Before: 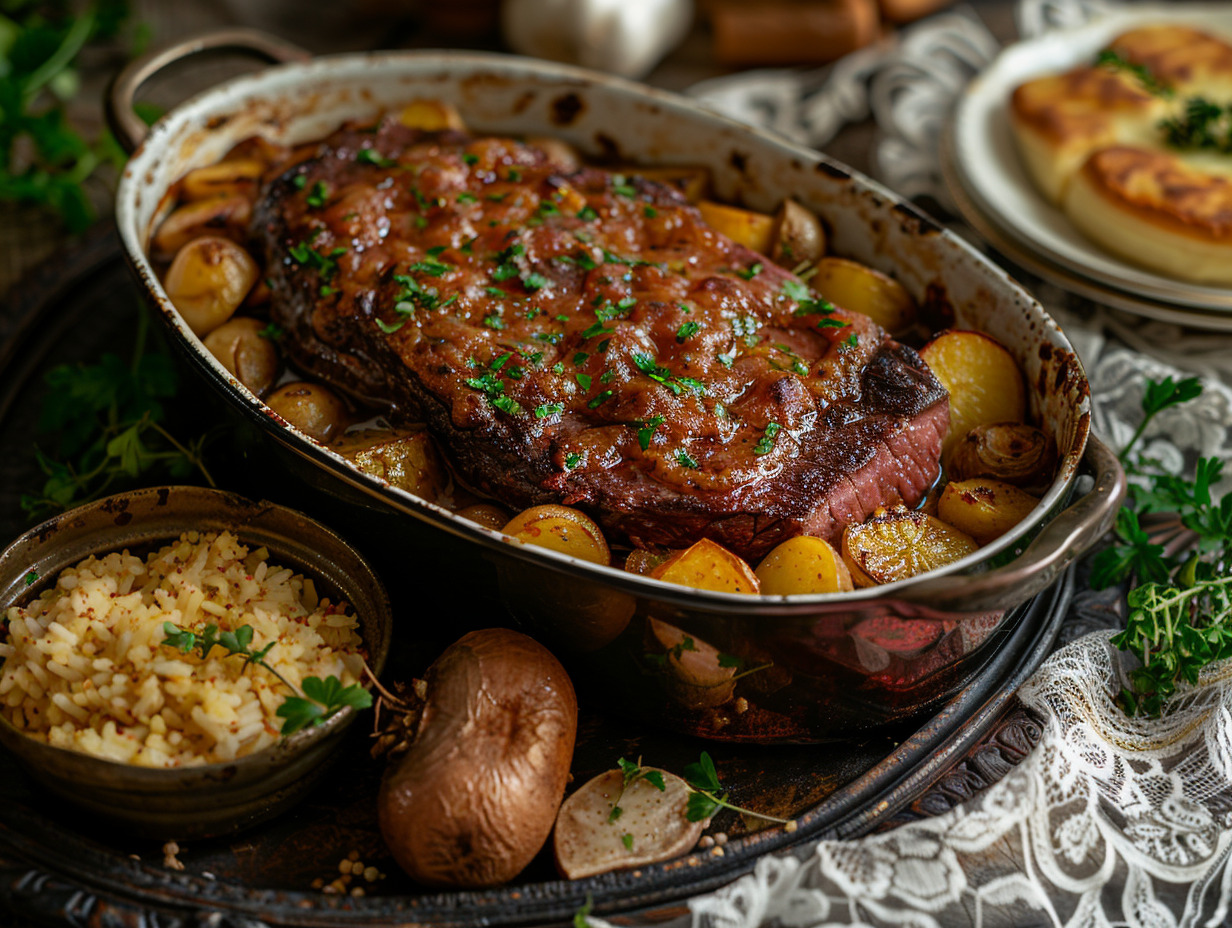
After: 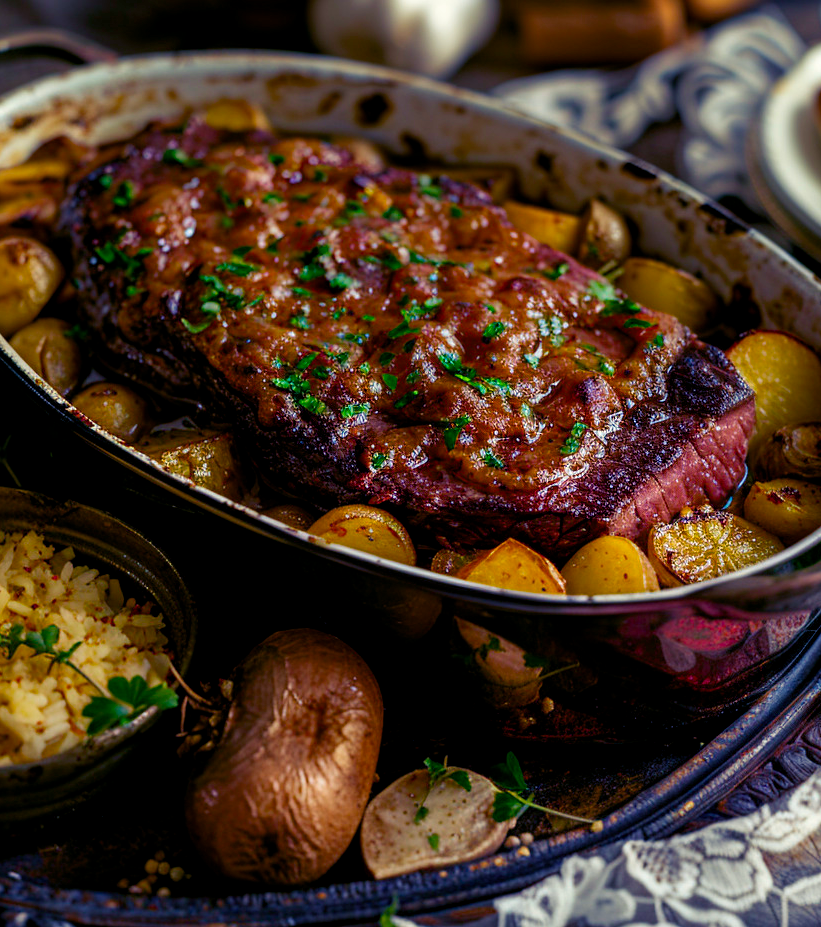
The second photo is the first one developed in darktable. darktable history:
color balance rgb: shadows lift › luminance -28.76%, shadows lift › chroma 15%, shadows lift › hue 270°, power › chroma 1%, power › hue 255°, highlights gain › luminance 7.14%, highlights gain › chroma 2%, highlights gain › hue 90°, global offset › luminance -0.29%, global offset › hue 260°, perceptual saturation grading › global saturation 20%, perceptual saturation grading › highlights -13.92%, perceptual saturation grading › shadows 50%
velvia: on, module defaults
crop and rotate: left 15.754%, right 17.579%
